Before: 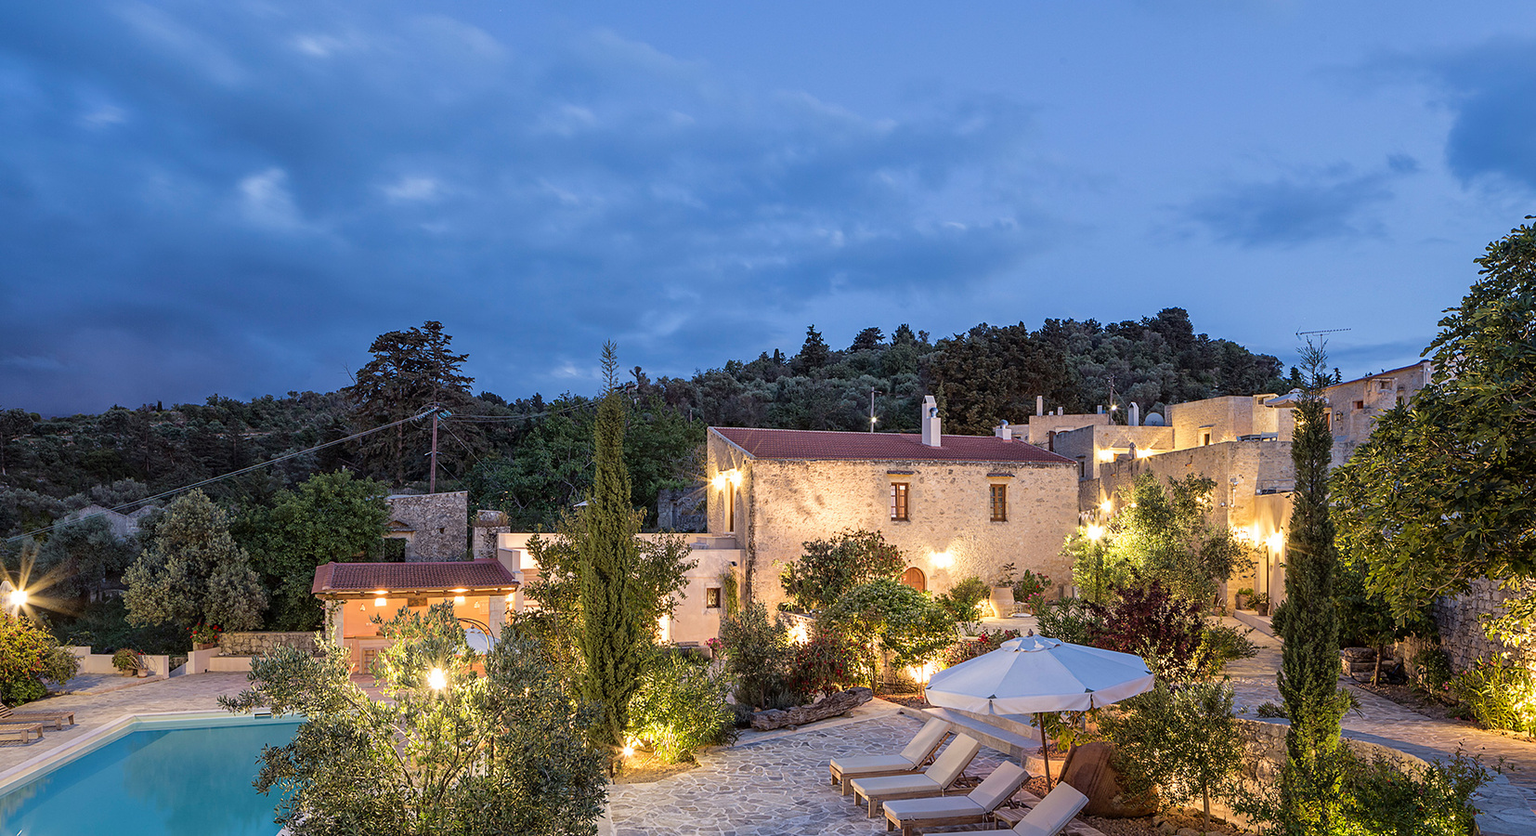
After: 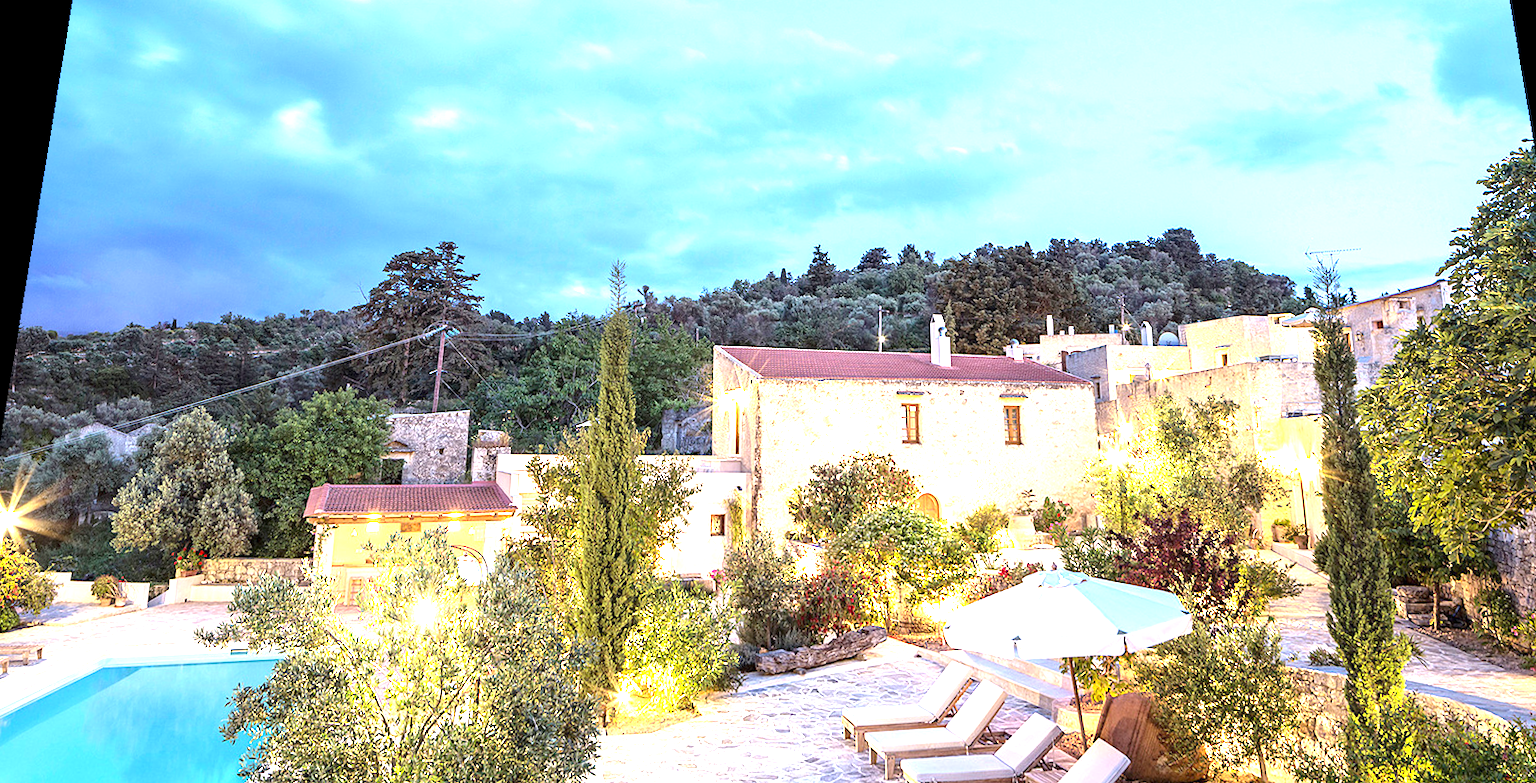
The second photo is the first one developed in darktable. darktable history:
crop: left 3.305%, top 6.436%, right 6.389%, bottom 3.258%
exposure: exposure 2 EV, compensate exposure bias true, compensate highlight preservation false
rotate and perspective: rotation 0.128°, lens shift (vertical) -0.181, lens shift (horizontal) -0.044, shear 0.001, automatic cropping off
